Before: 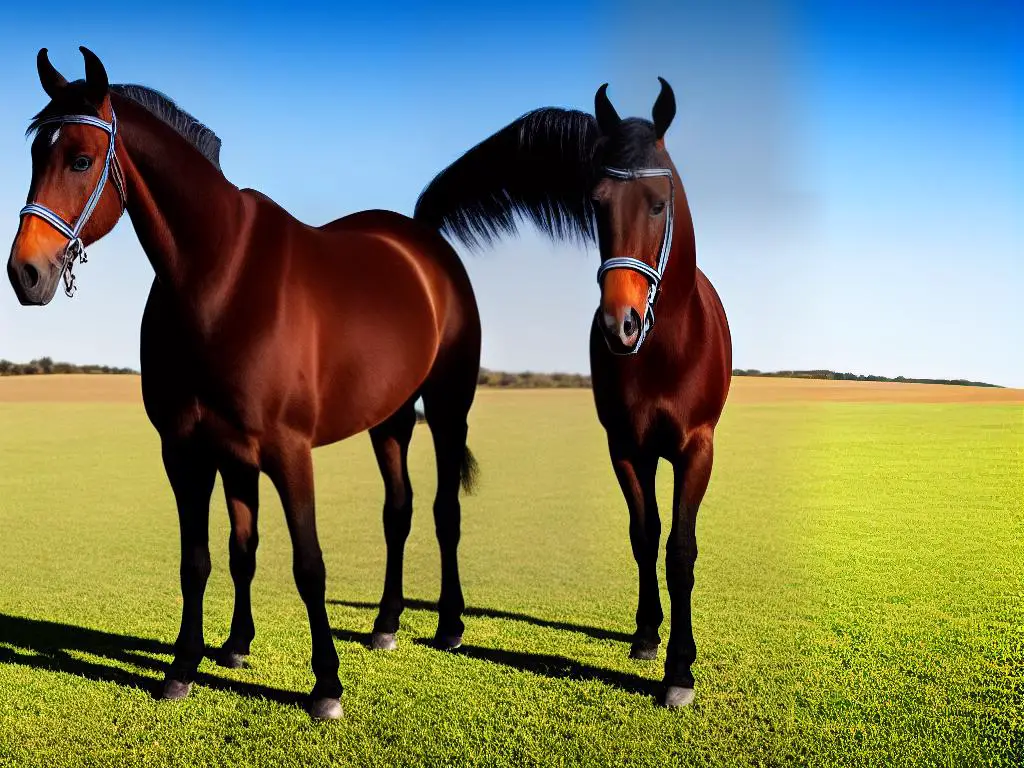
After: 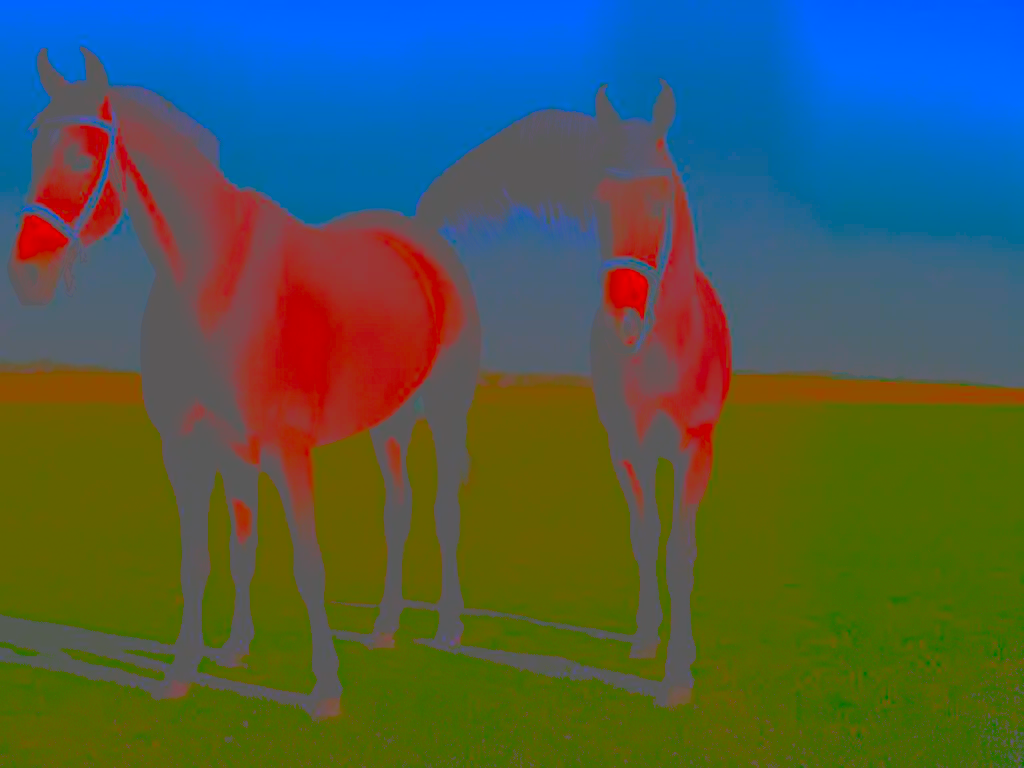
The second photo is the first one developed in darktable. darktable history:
contrast brightness saturation: contrast -0.971, brightness -0.174, saturation 0.749
